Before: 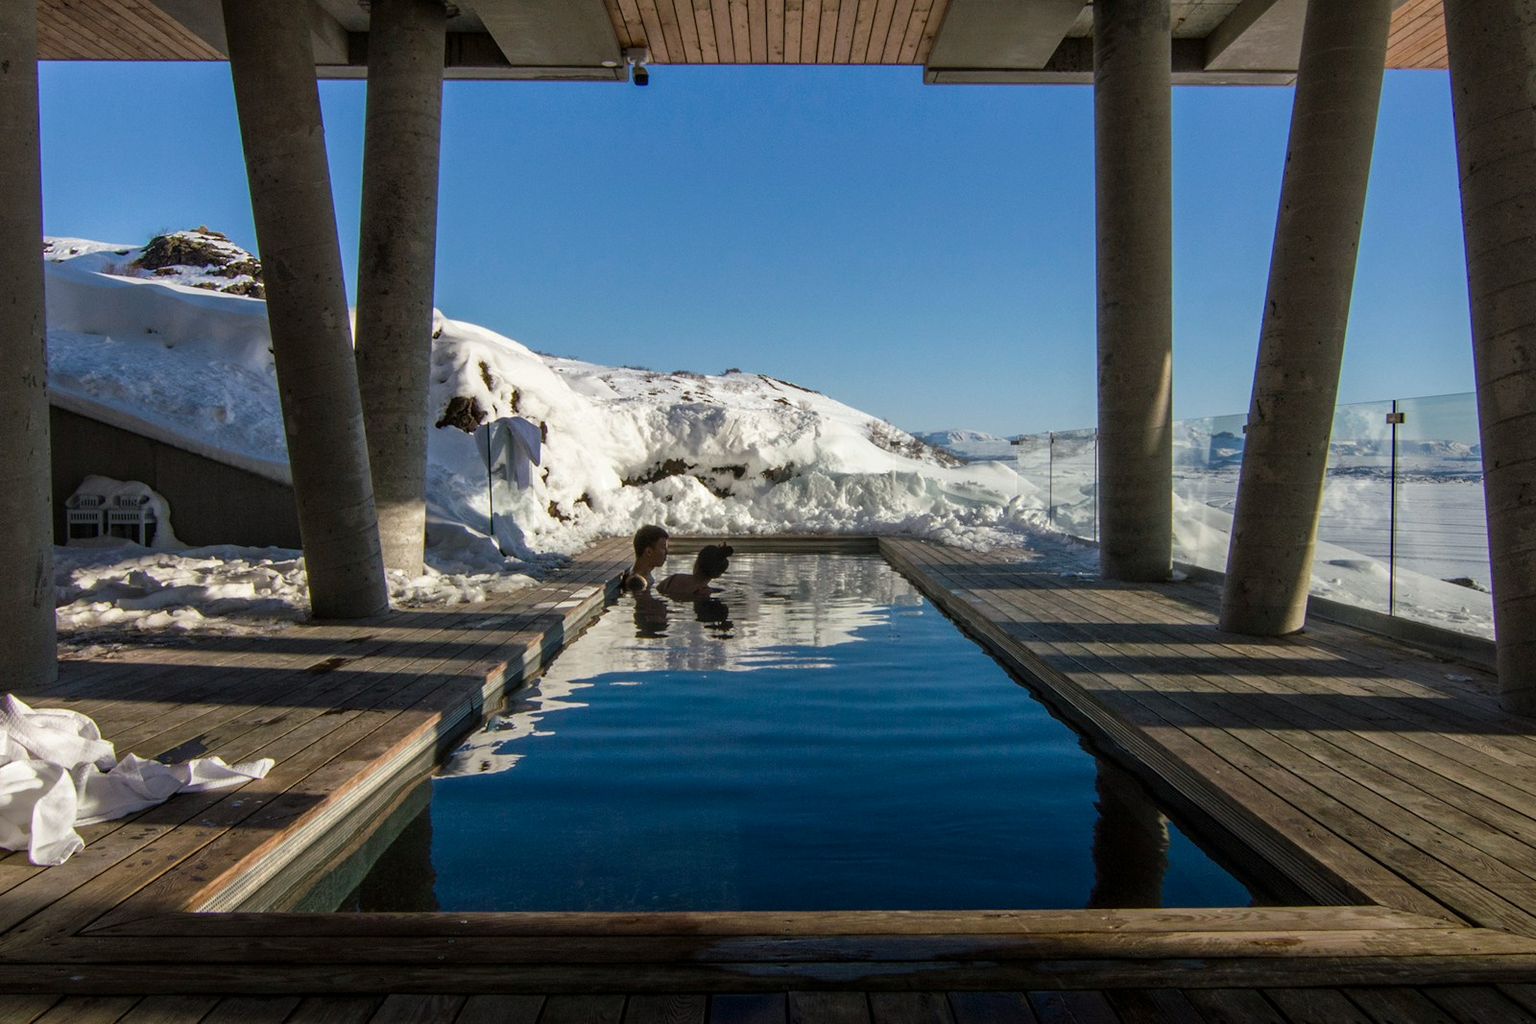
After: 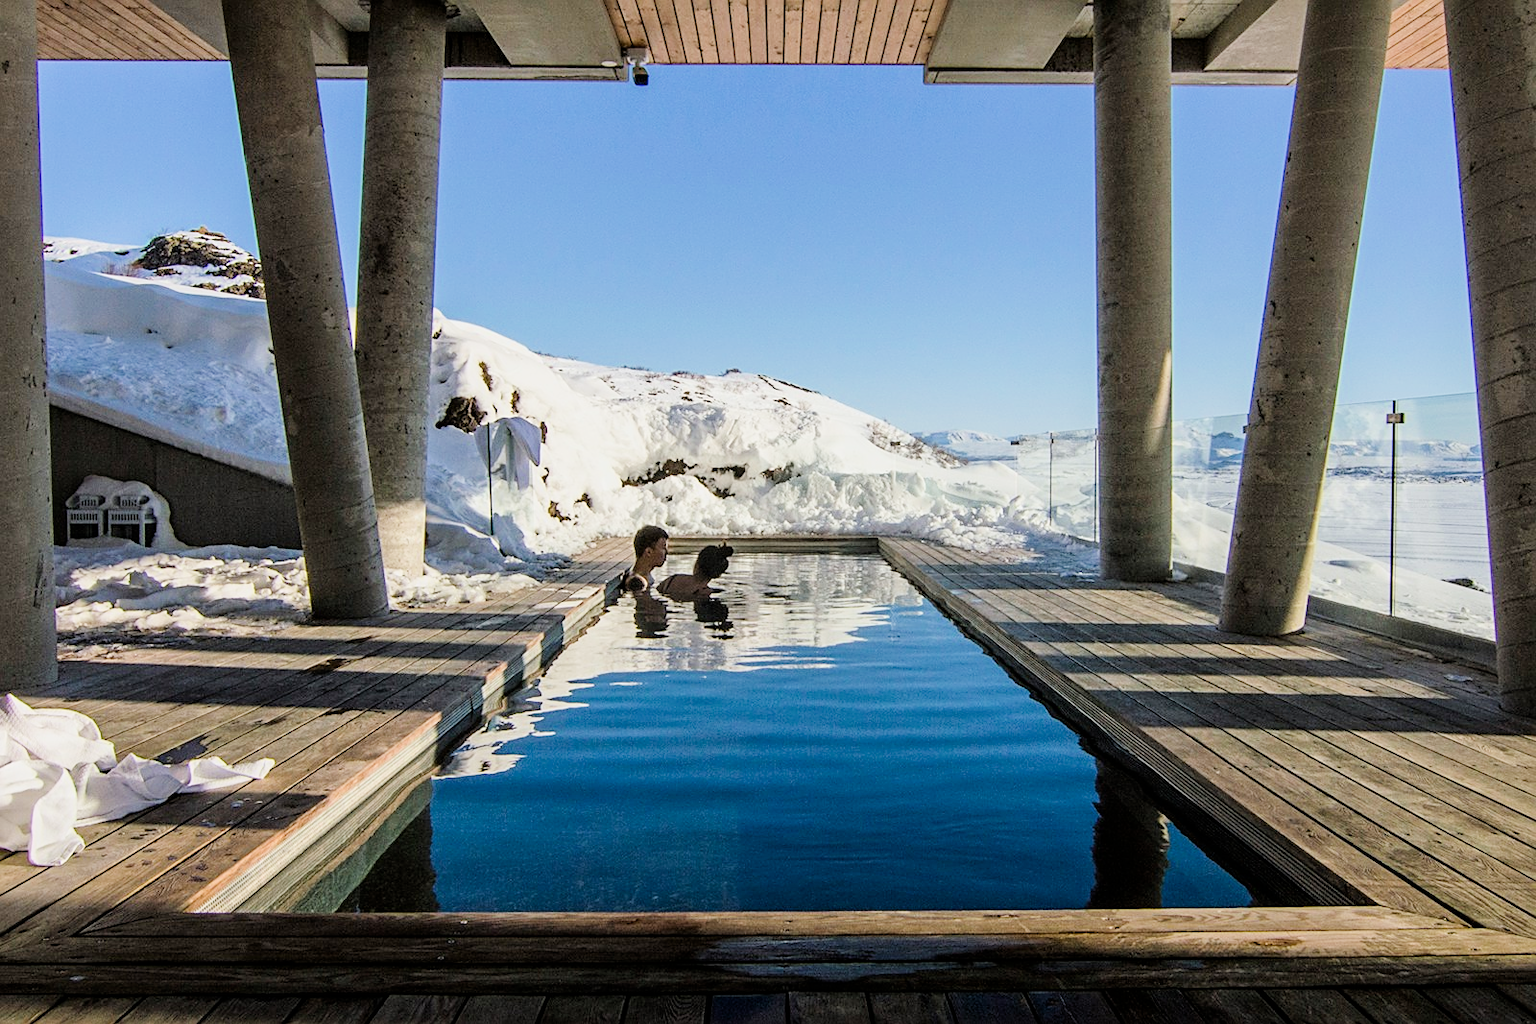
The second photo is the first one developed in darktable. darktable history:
sharpen: on, module defaults
exposure: black level correction 0, exposure 1.5 EV, compensate exposure bias true, compensate highlight preservation false
contrast brightness saturation: contrast 0.08, saturation 0.02
filmic rgb: black relative exposure -6.98 EV, white relative exposure 5.63 EV, hardness 2.86
